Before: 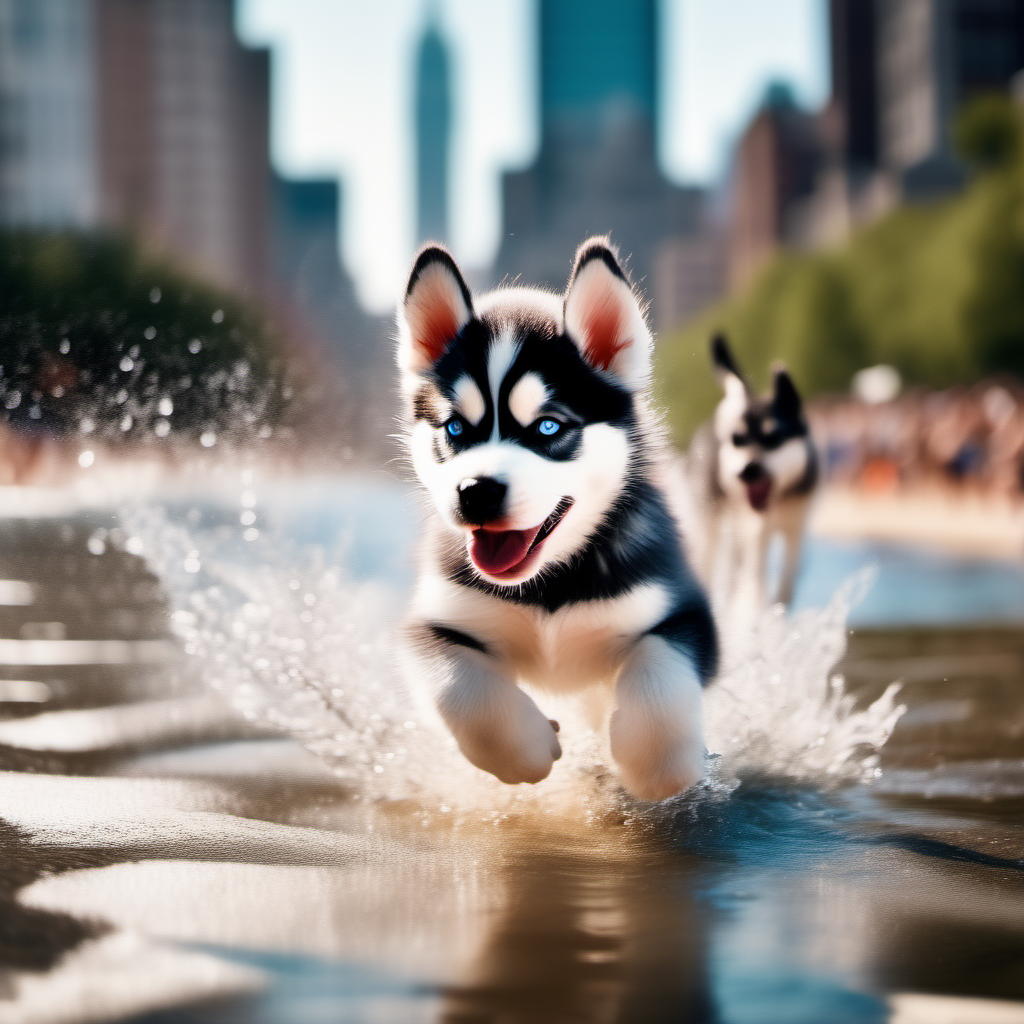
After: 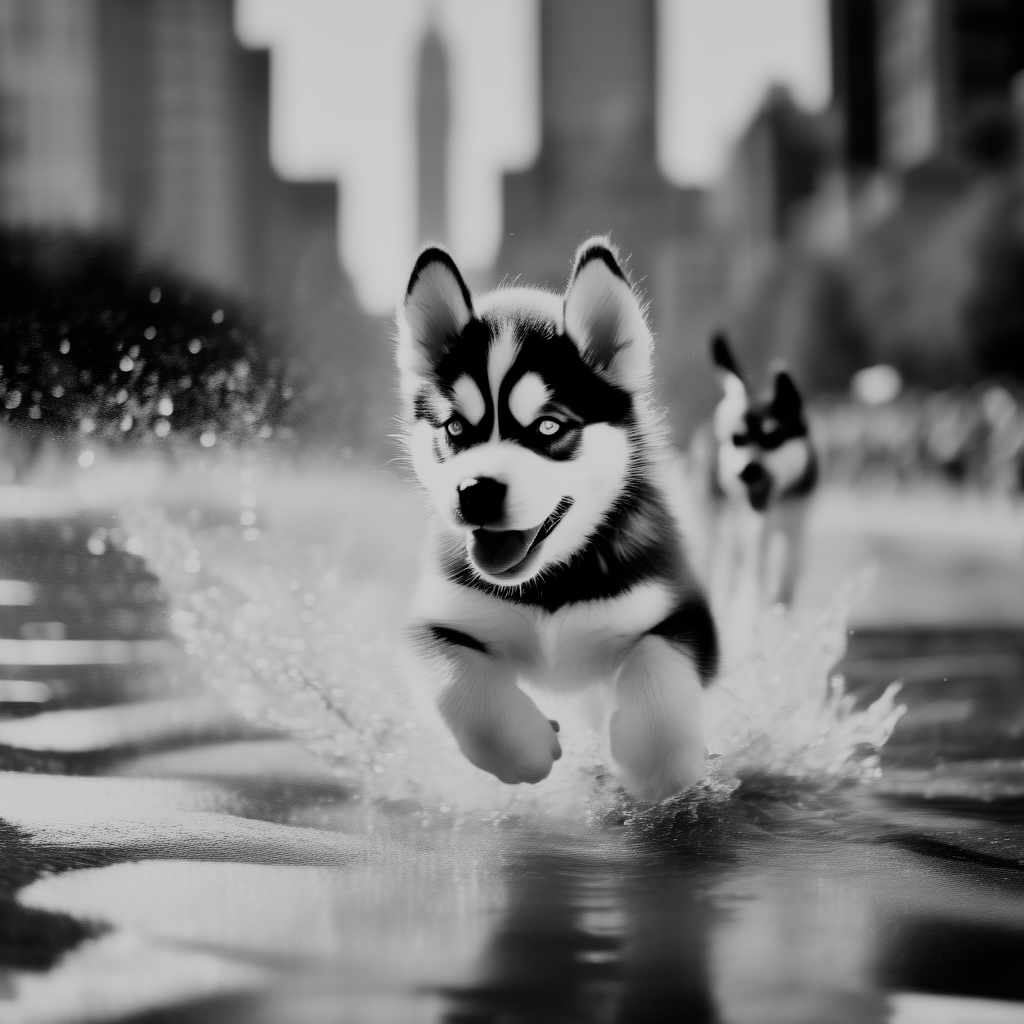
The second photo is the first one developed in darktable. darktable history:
color calibration: output gray [0.253, 0.26, 0.487, 0], gray › normalize channels true, illuminant same as pipeline (D50), adaptation XYZ, x 0.346, y 0.359, gamut compression 0
filmic rgb: black relative exposure -7.65 EV, white relative exposure 4.56 EV, hardness 3.61
